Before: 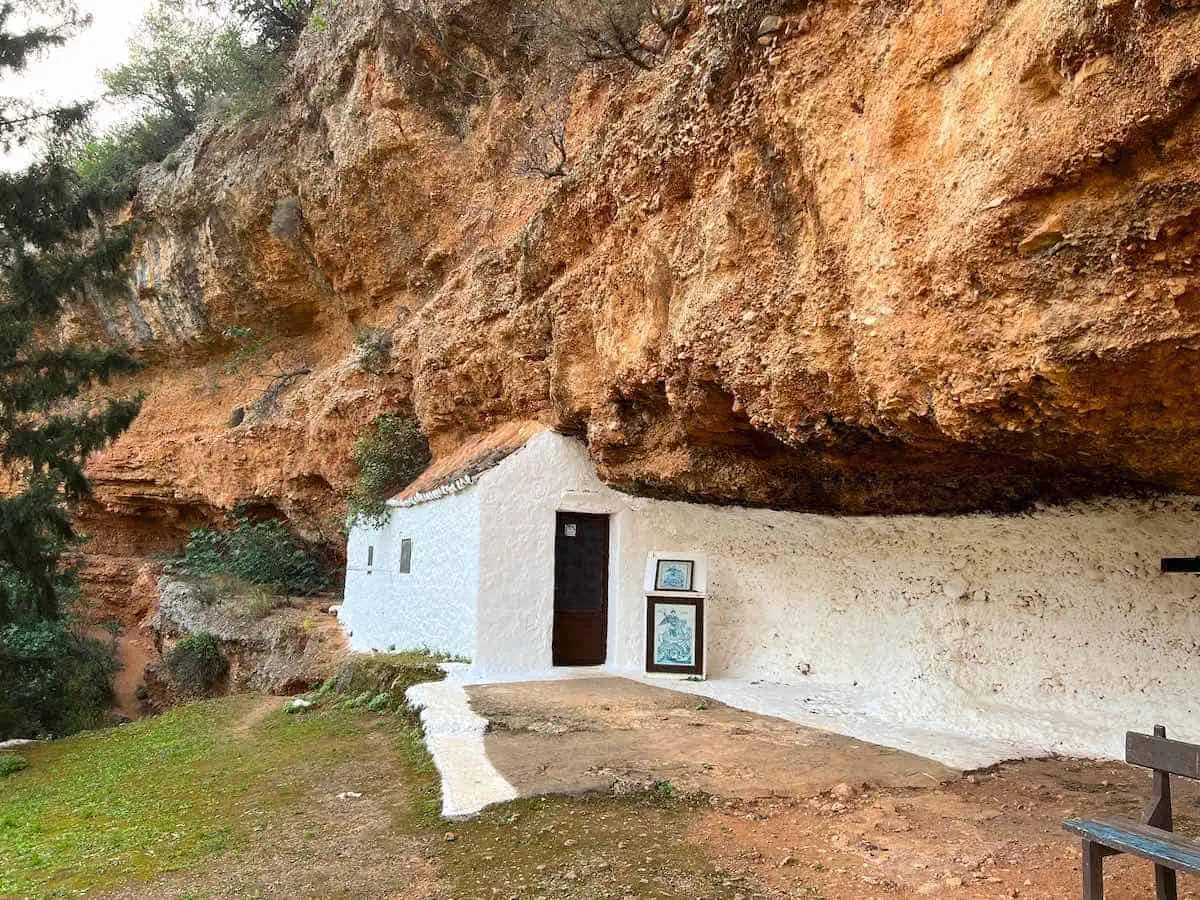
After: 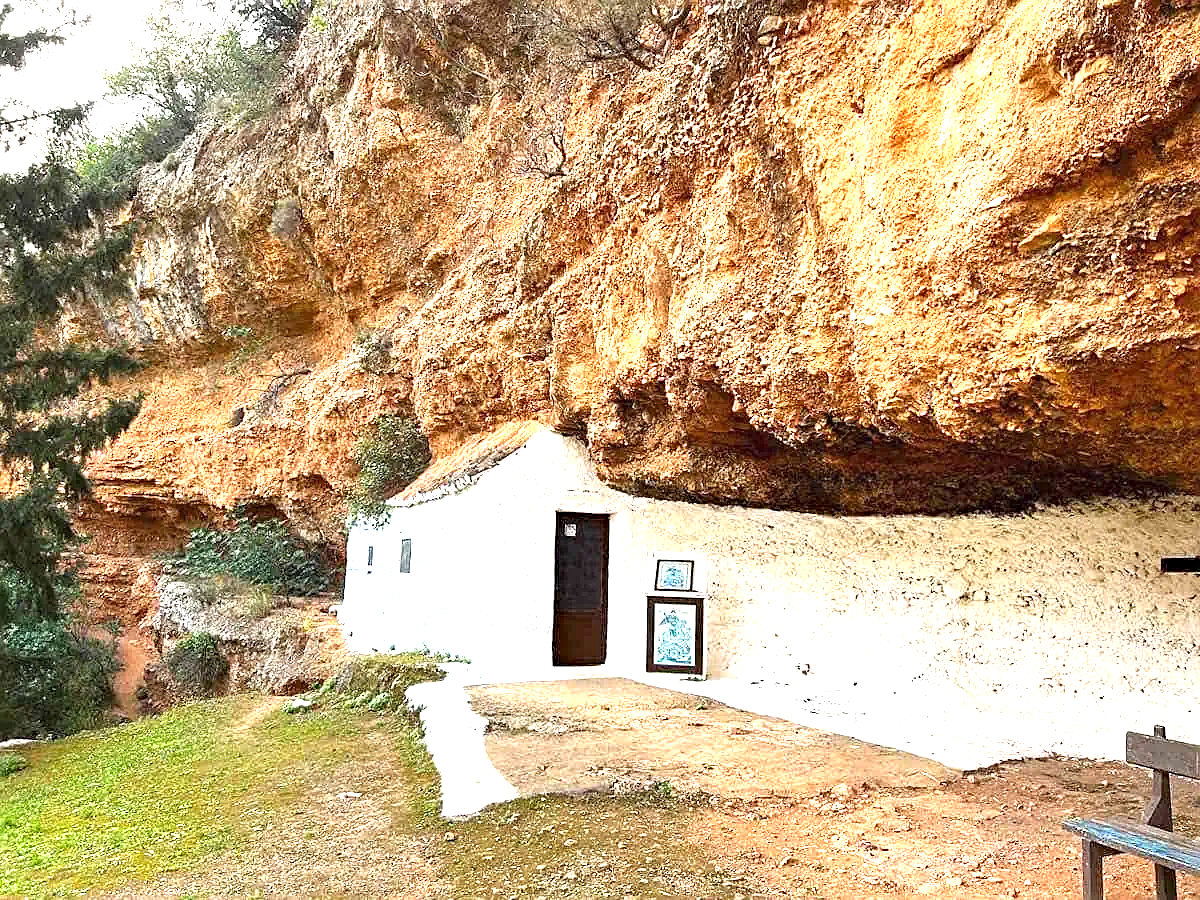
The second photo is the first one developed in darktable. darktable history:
exposure: black level correction 0, exposure 1.2 EV, compensate highlight preservation false
color correction: highlights a* -0.137, highlights b* 0.137
haze removal: compatibility mode true, adaptive false
sharpen: on, module defaults
